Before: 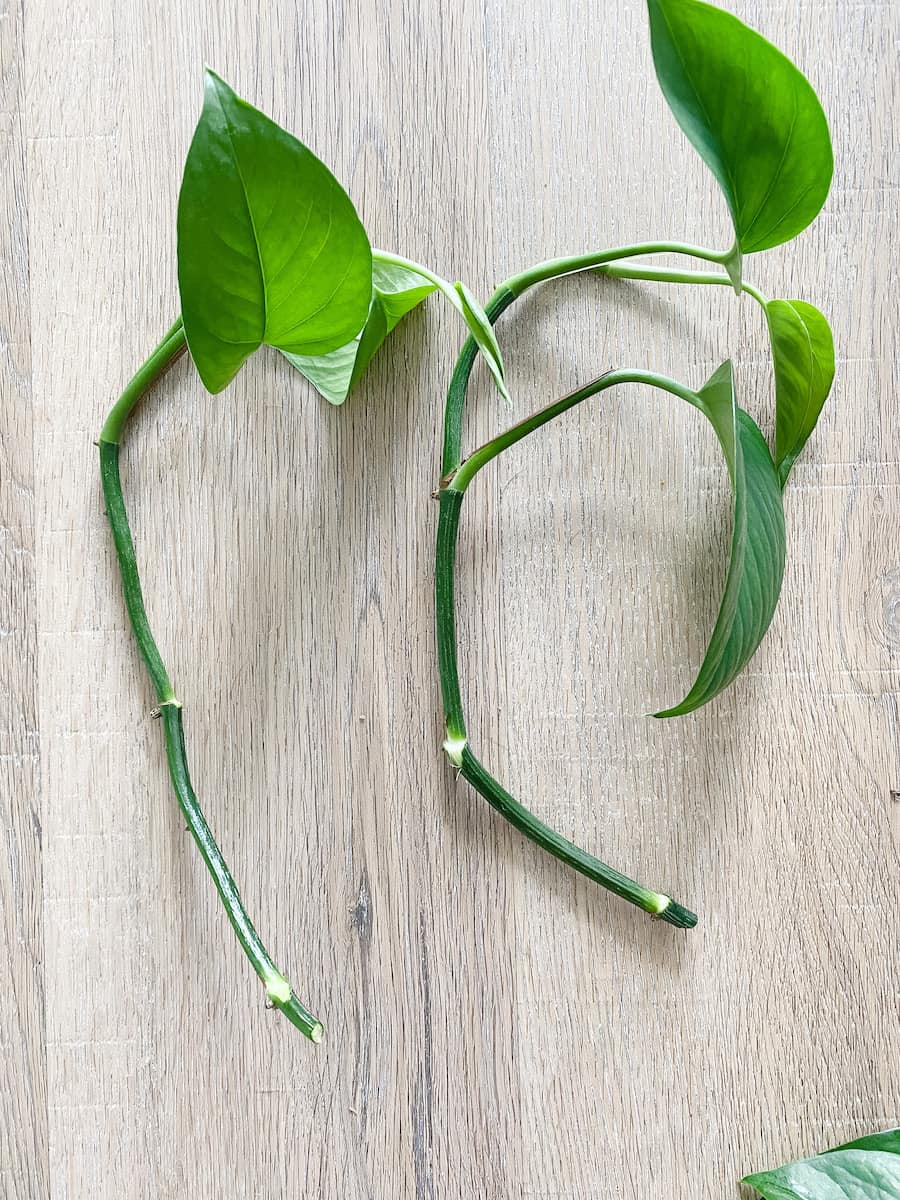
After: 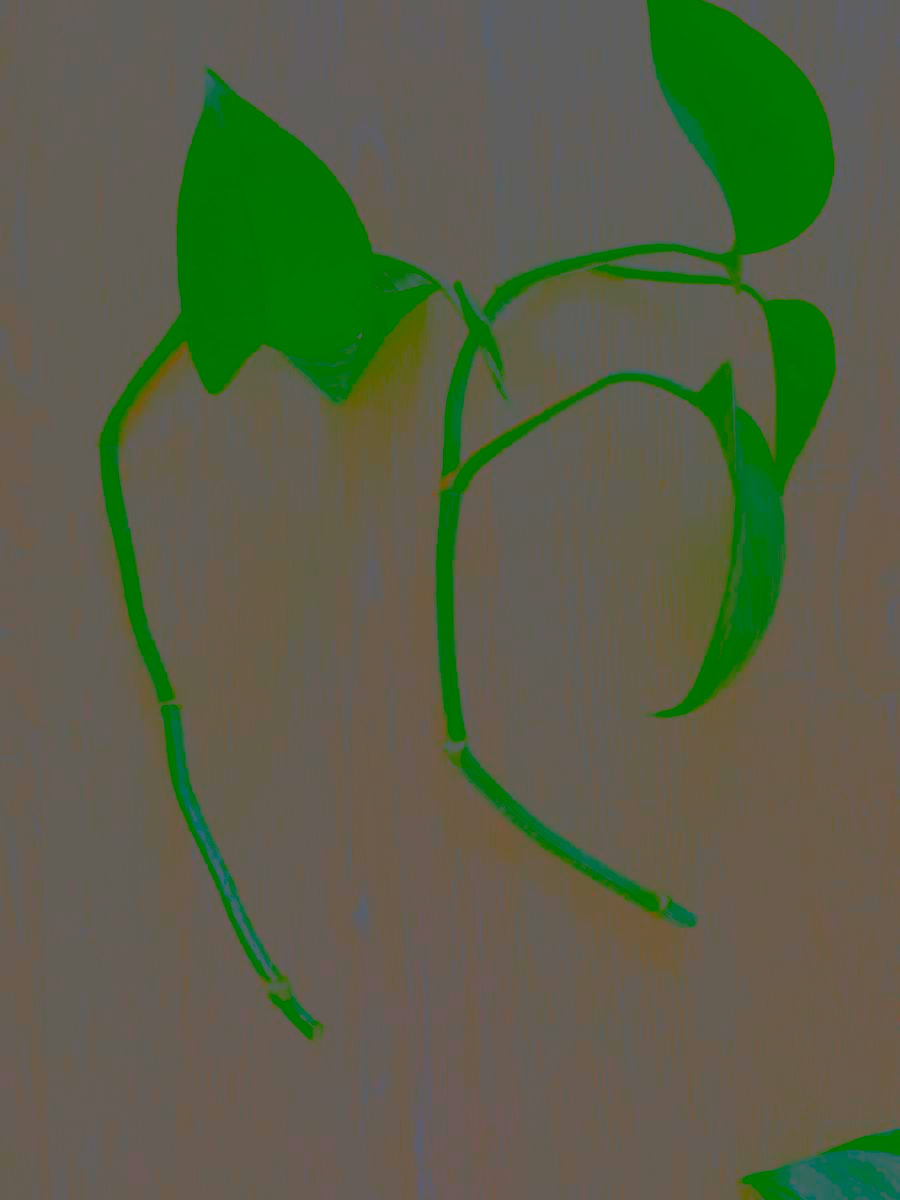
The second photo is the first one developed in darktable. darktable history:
color balance rgb: perceptual saturation grading › global saturation 25.296%, contrast -9.829%
contrast brightness saturation: contrast -0.987, brightness -0.164, saturation 0.743
exposure: compensate exposure bias true, compensate highlight preservation false
